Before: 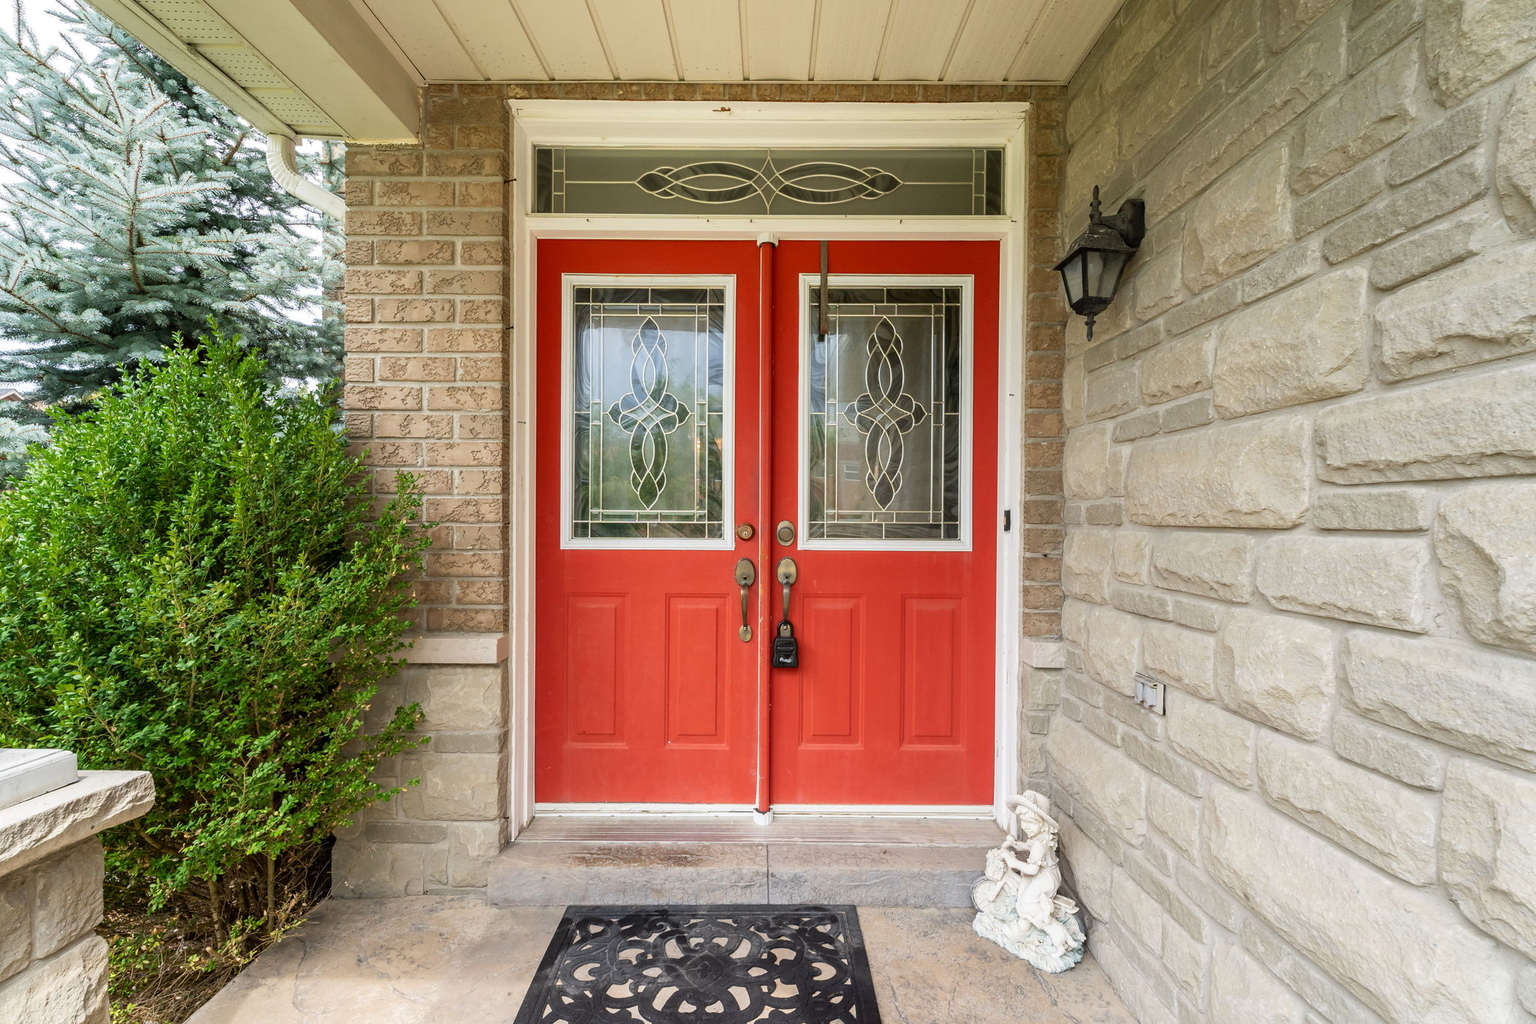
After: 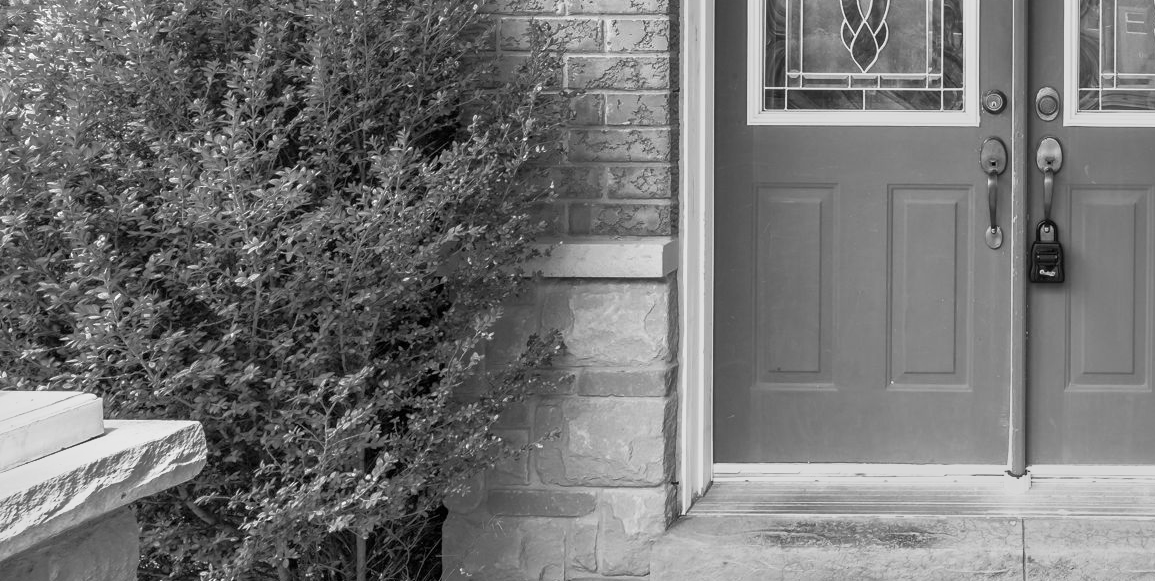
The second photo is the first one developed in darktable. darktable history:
monochrome: on, module defaults
tone equalizer: -7 EV -0.63 EV, -6 EV 1 EV, -5 EV -0.45 EV, -4 EV 0.43 EV, -3 EV 0.41 EV, -2 EV 0.15 EV, -1 EV -0.15 EV, +0 EV -0.39 EV, smoothing diameter 25%, edges refinement/feathering 10, preserve details guided filter
crop: top 44.483%, right 43.593%, bottom 12.892%
